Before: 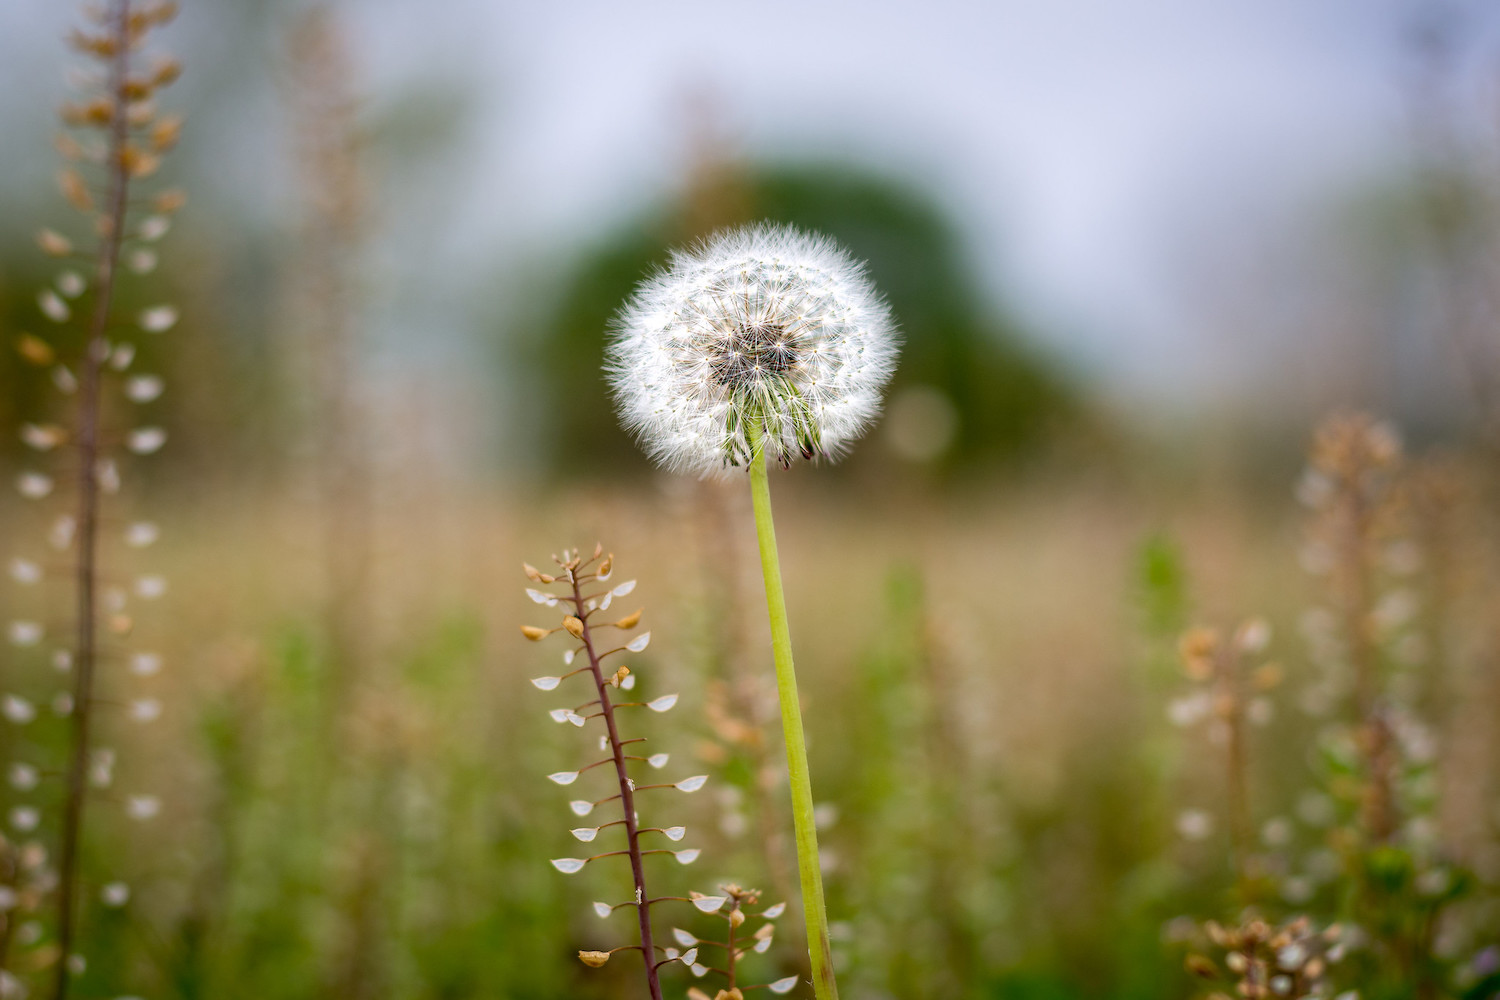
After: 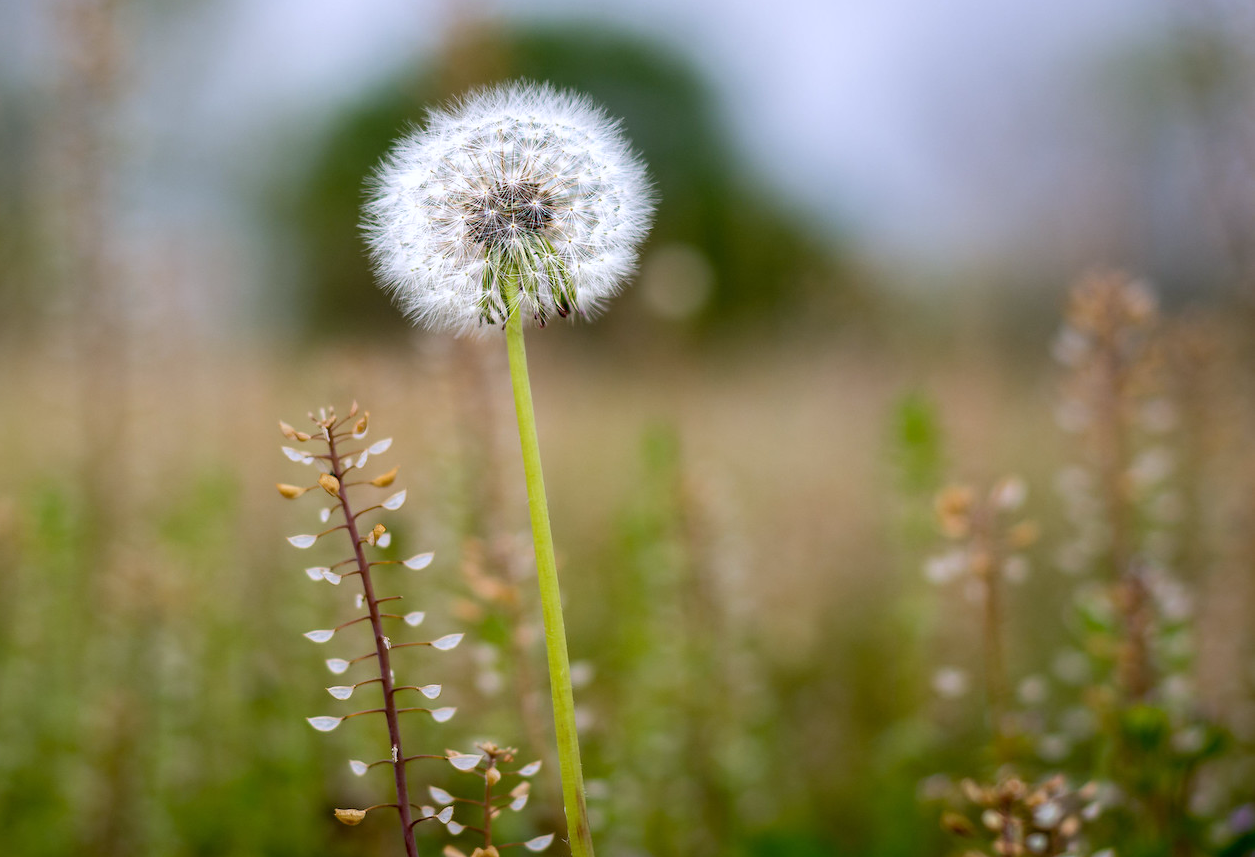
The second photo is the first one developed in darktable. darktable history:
crop: left 16.315%, top 14.246%
white balance: red 0.984, blue 1.059
